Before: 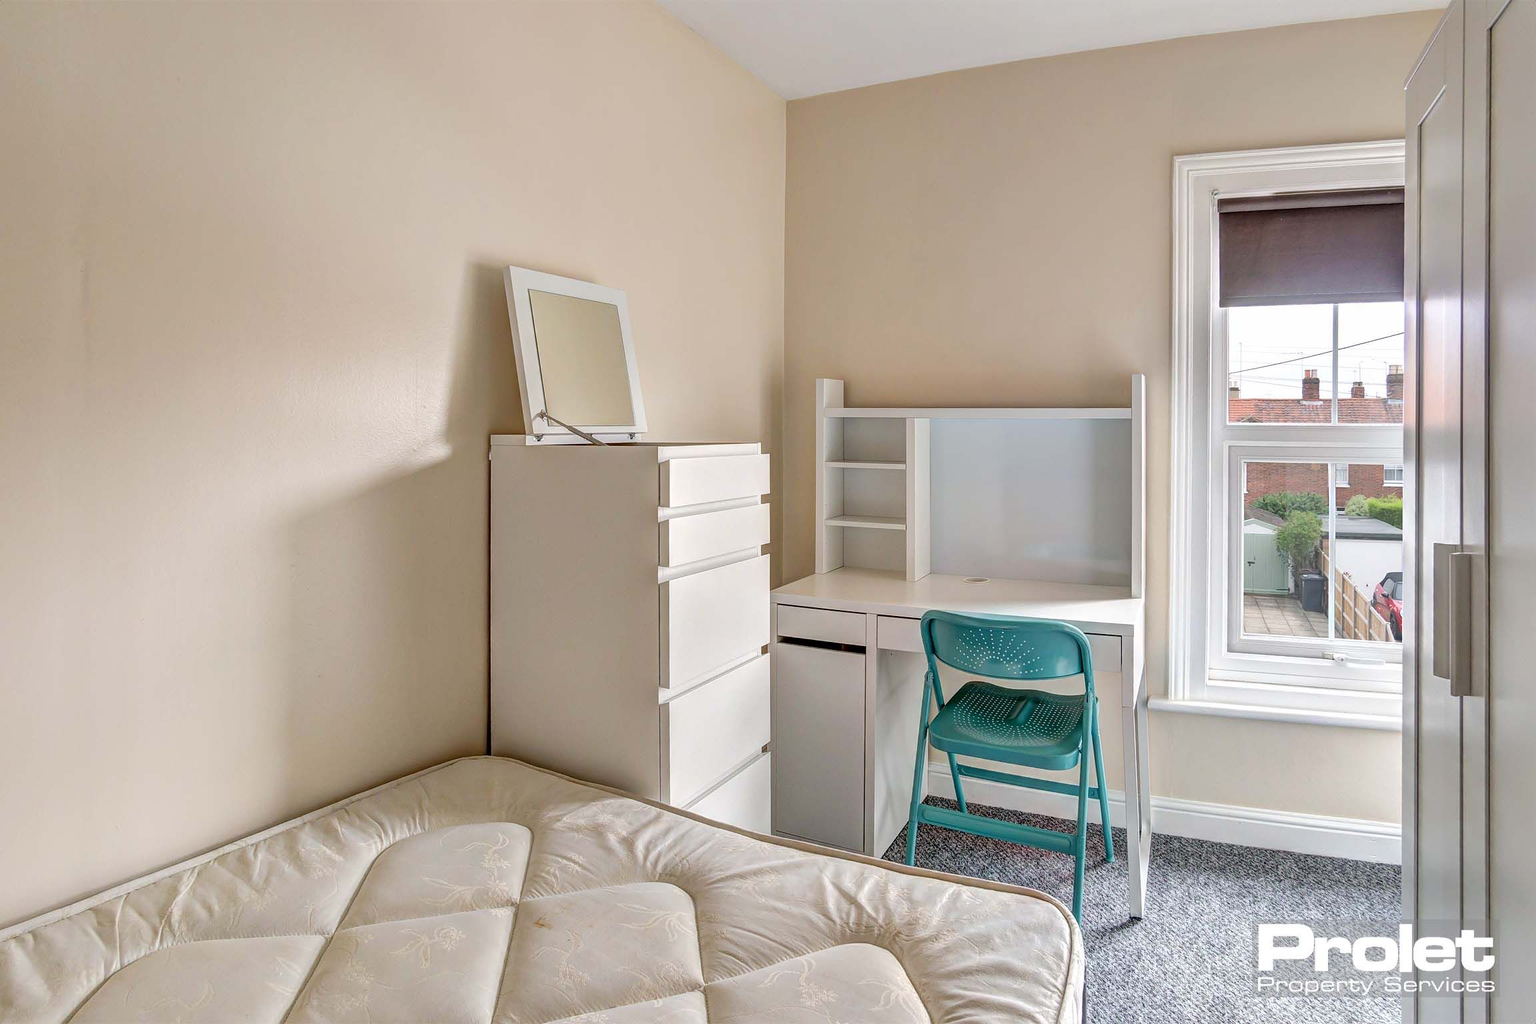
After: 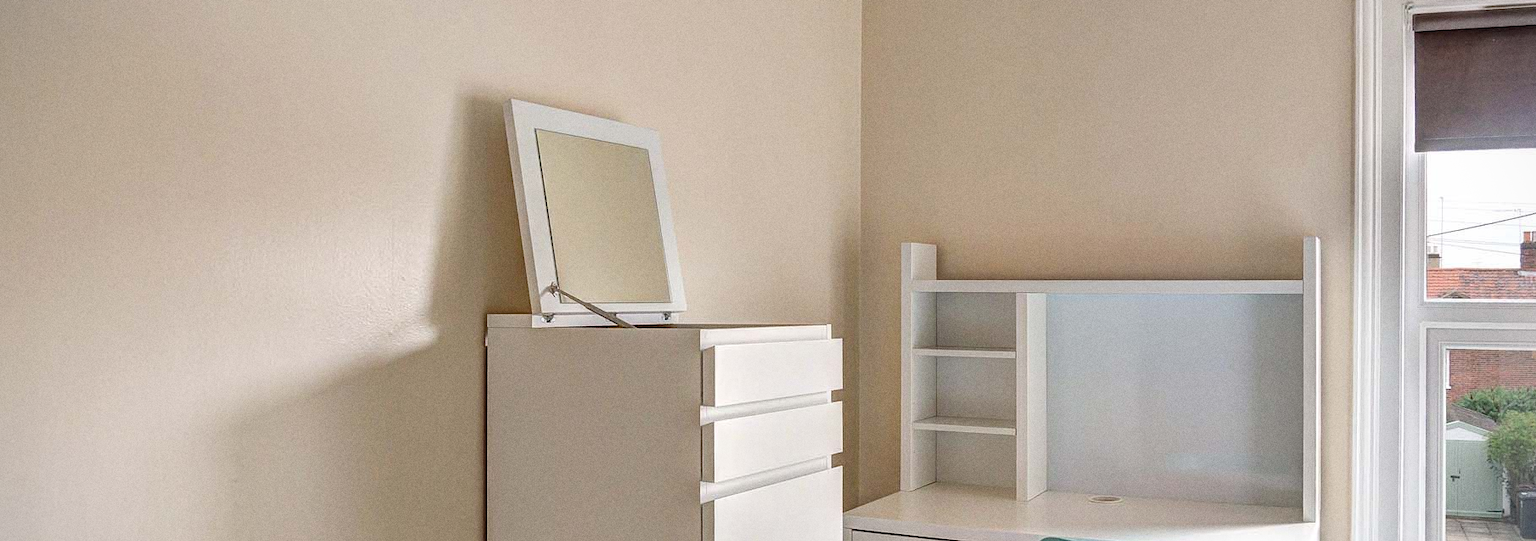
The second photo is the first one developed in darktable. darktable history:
crop: left 7.036%, top 18.398%, right 14.379%, bottom 40.043%
grain: coarseness 0.47 ISO
vignetting: fall-off start 91%, fall-off radius 39.39%, brightness -0.182, saturation -0.3, width/height ratio 1.219, shape 1.3, dithering 8-bit output, unbound false
